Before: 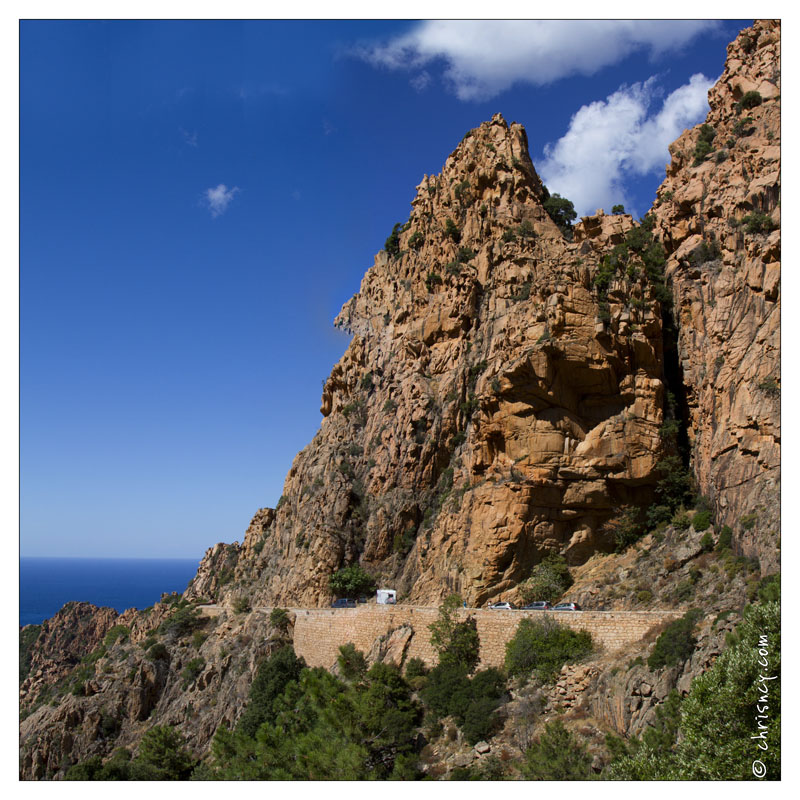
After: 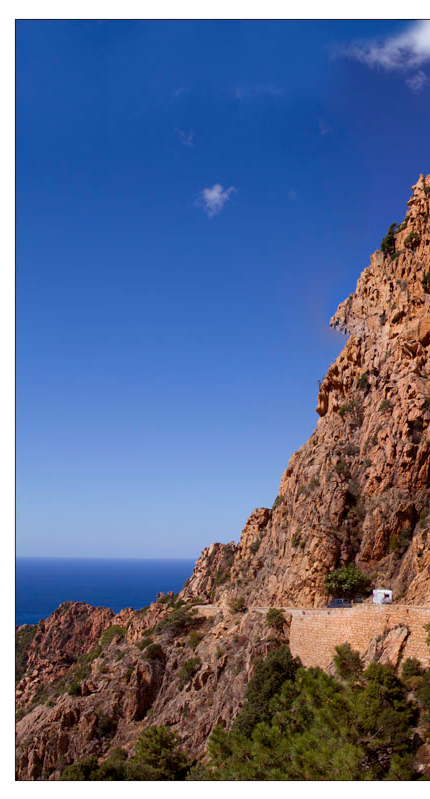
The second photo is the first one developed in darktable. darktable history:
rgb levels: mode RGB, independent channels, levels [[0, 0.474, 1], [0, 0.5, 1], [0, 0.5, 1]]
crop: left 0.587%, right 45.588%, bottom 0.086%
